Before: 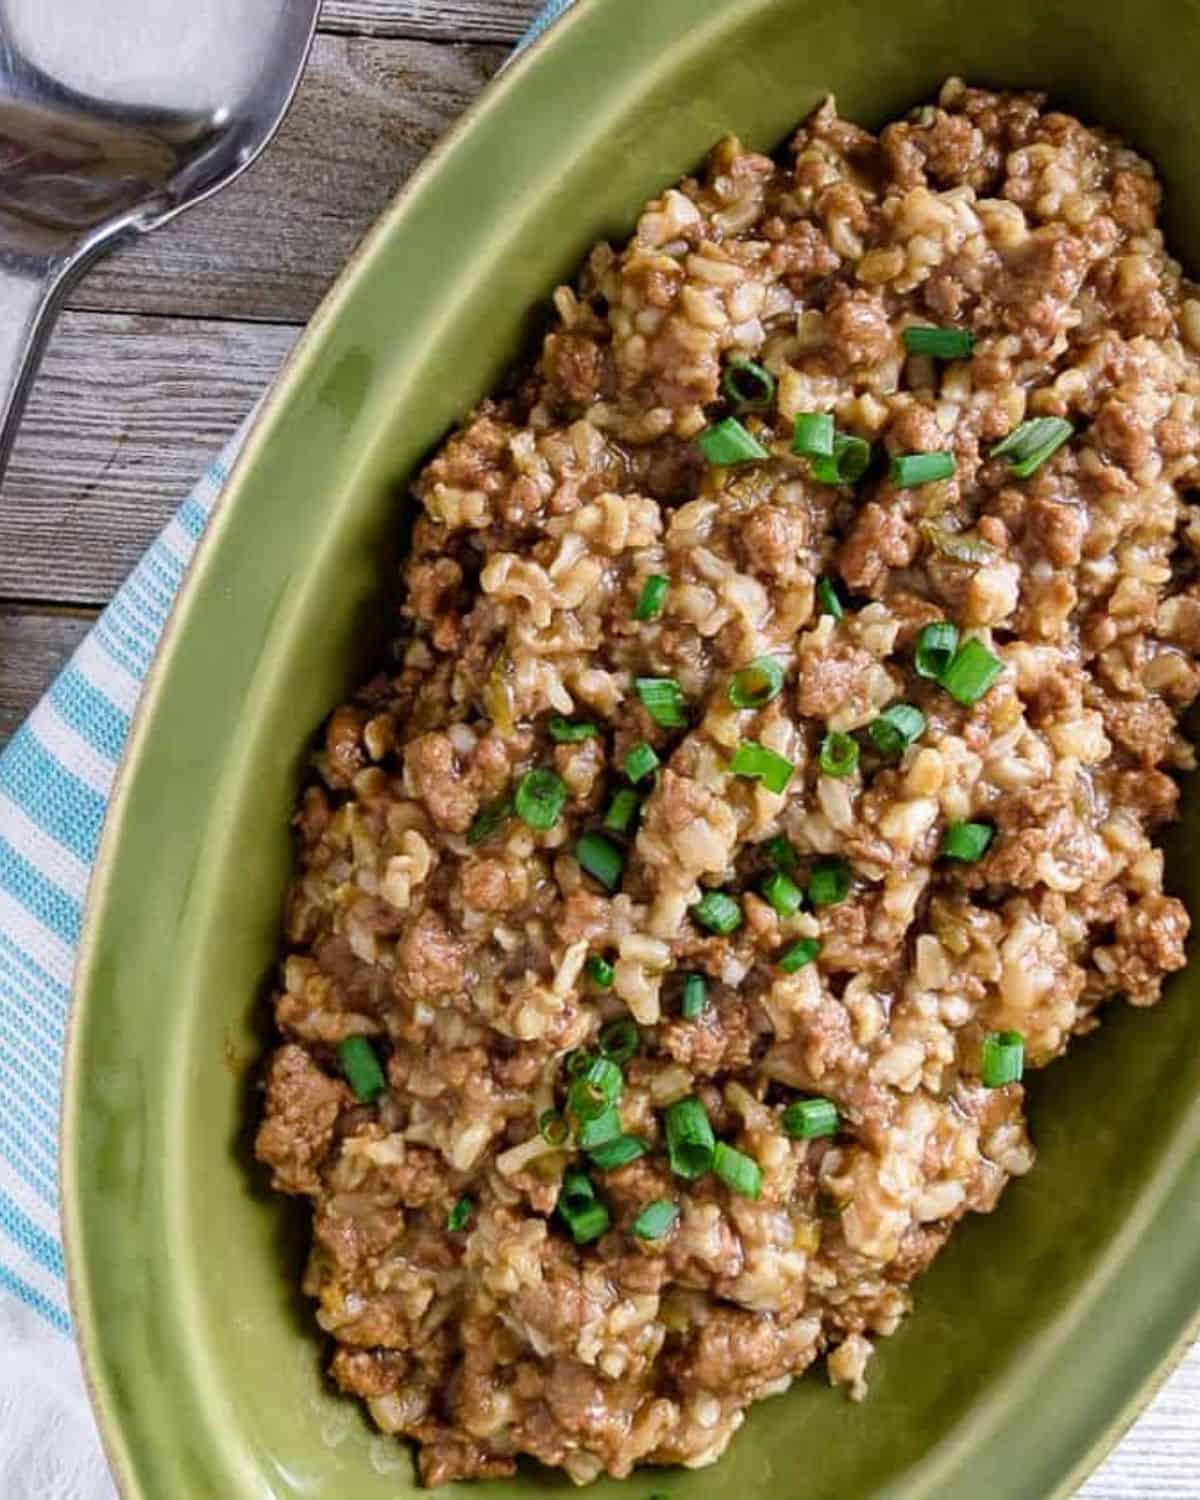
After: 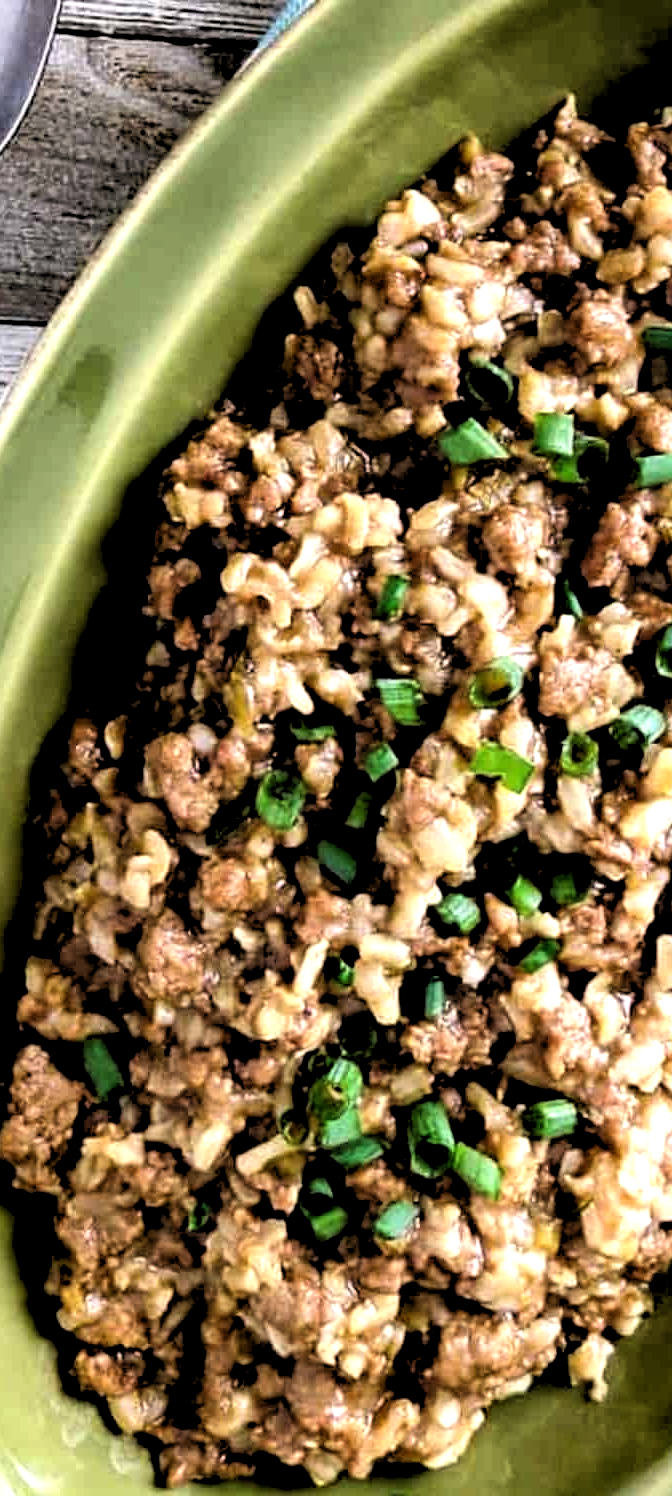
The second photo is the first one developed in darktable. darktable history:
rgb levels: levels [[0.034, 0.472, 0.904], [0, 0.5, 1], [0, 0.5, 1]]
tone equalizer: -8 EV -0.75 EV, -7 EV -0.7 EV, -6 EV -0.6 EV, -5 EV -0.4 EV, -3 EV 0.4 EV, -2 EV 0.6 EV, -1 EV 0.7 EV, +0 EV 0.75 EV, edges refinement/feathering 500, mask exposure compensation -1.57 EV, preserve details no
crop: left 21.674%, right 22.086%
